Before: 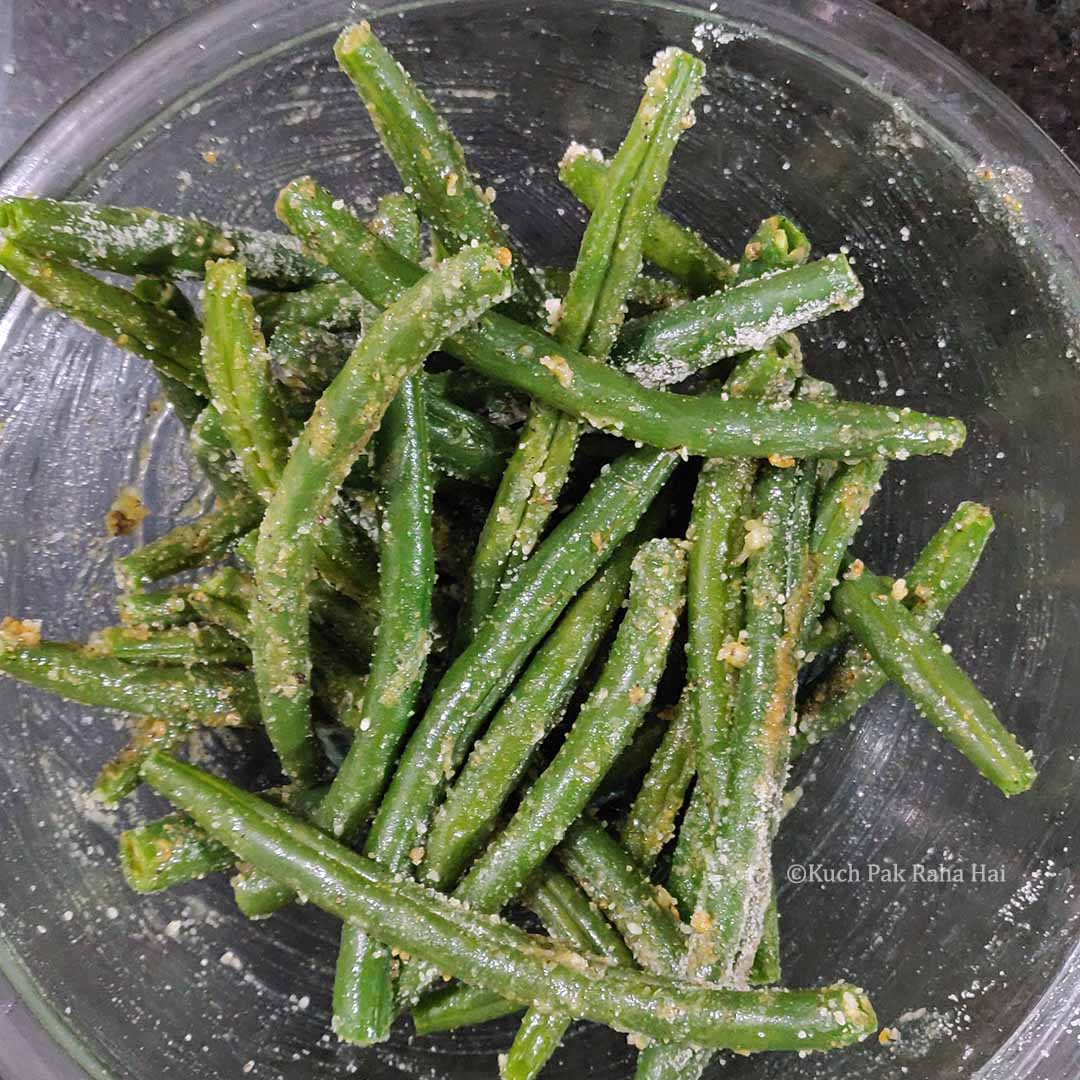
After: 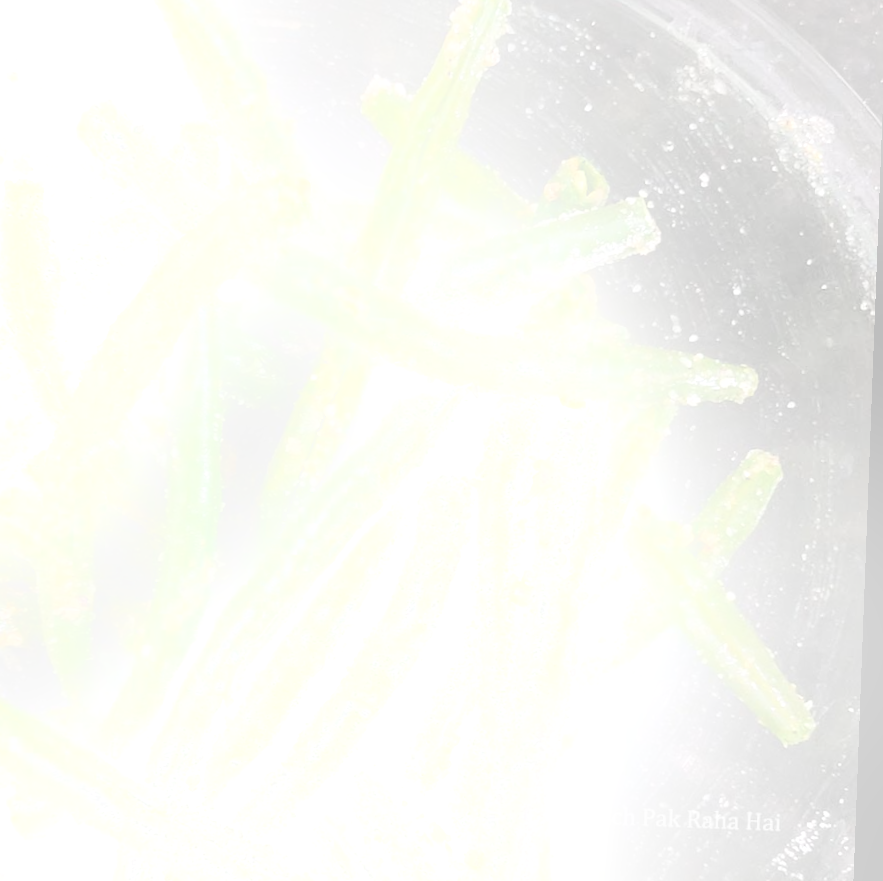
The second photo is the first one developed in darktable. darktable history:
color correction: saturation 0.2
rotate and perspective: rotation 2.17°, automatic cropping off
bloom: size 25%, threshold 5%, strength 90%
color balance rgb: global vibrance 10%
crop and rotate: left 20.74%, top 7.912%, right 0.375%, bottom 13.378%
haze removal: strength -0.05
tone curve: curves: ch0 [(0, 0.032) (0.181, 0.152) (0.751, 0.762) (1, 1)], color space Lab, linked channels, preserve colors none
exposure: black level correction -0.005, exposure 0.622 EV, compensate highlight preservation false
